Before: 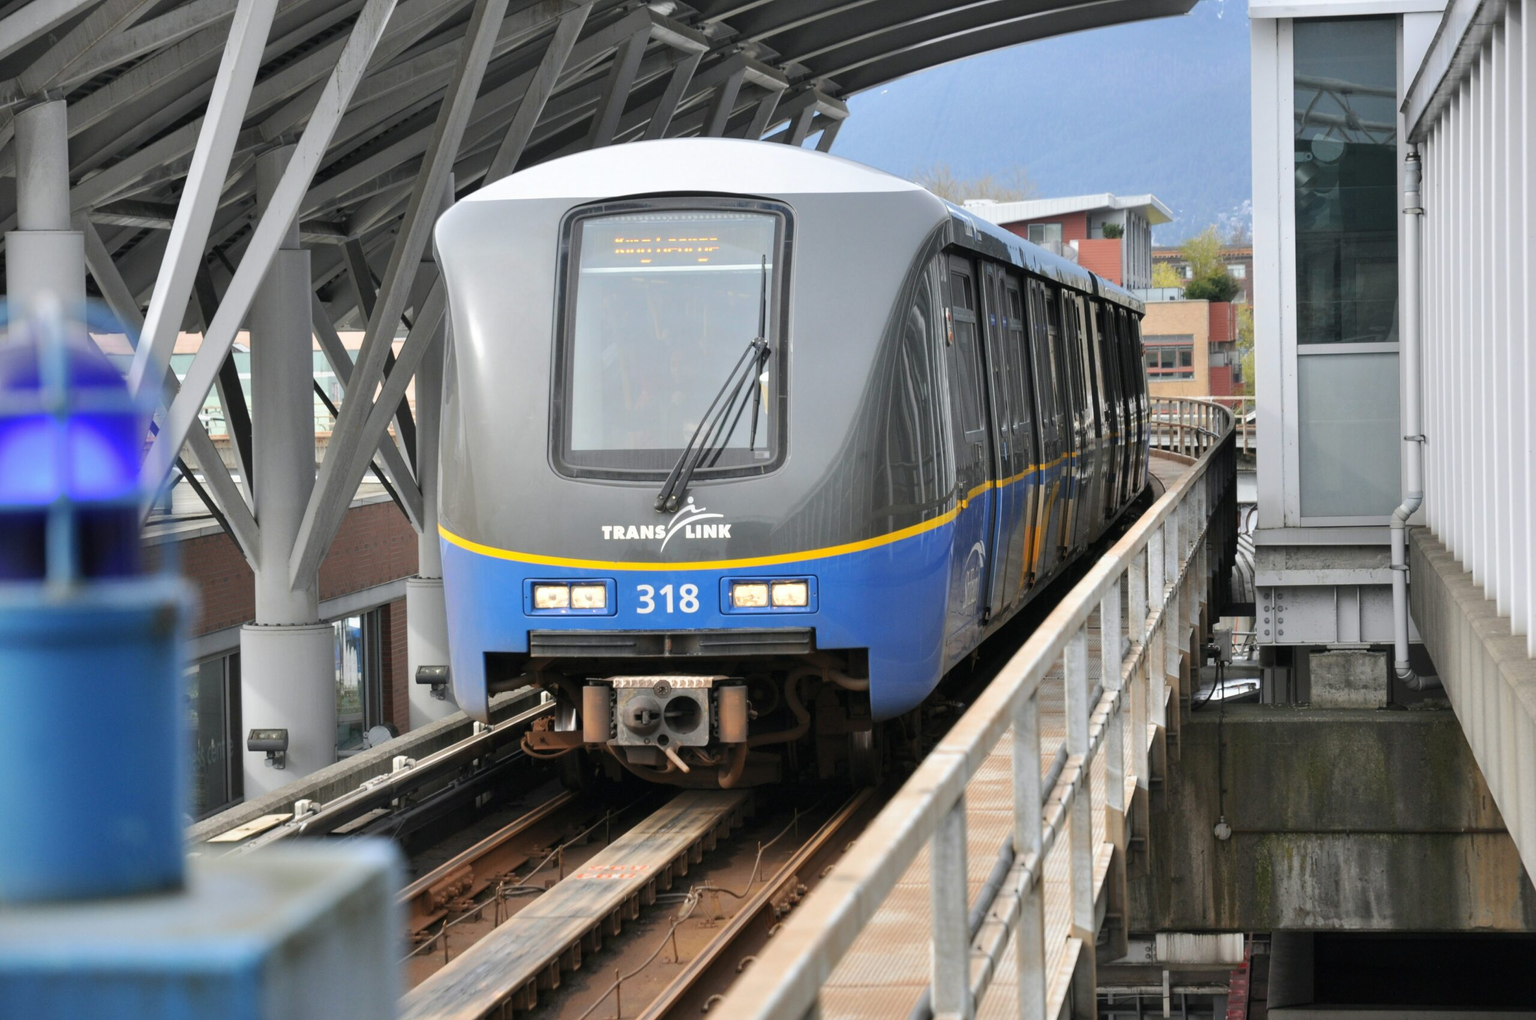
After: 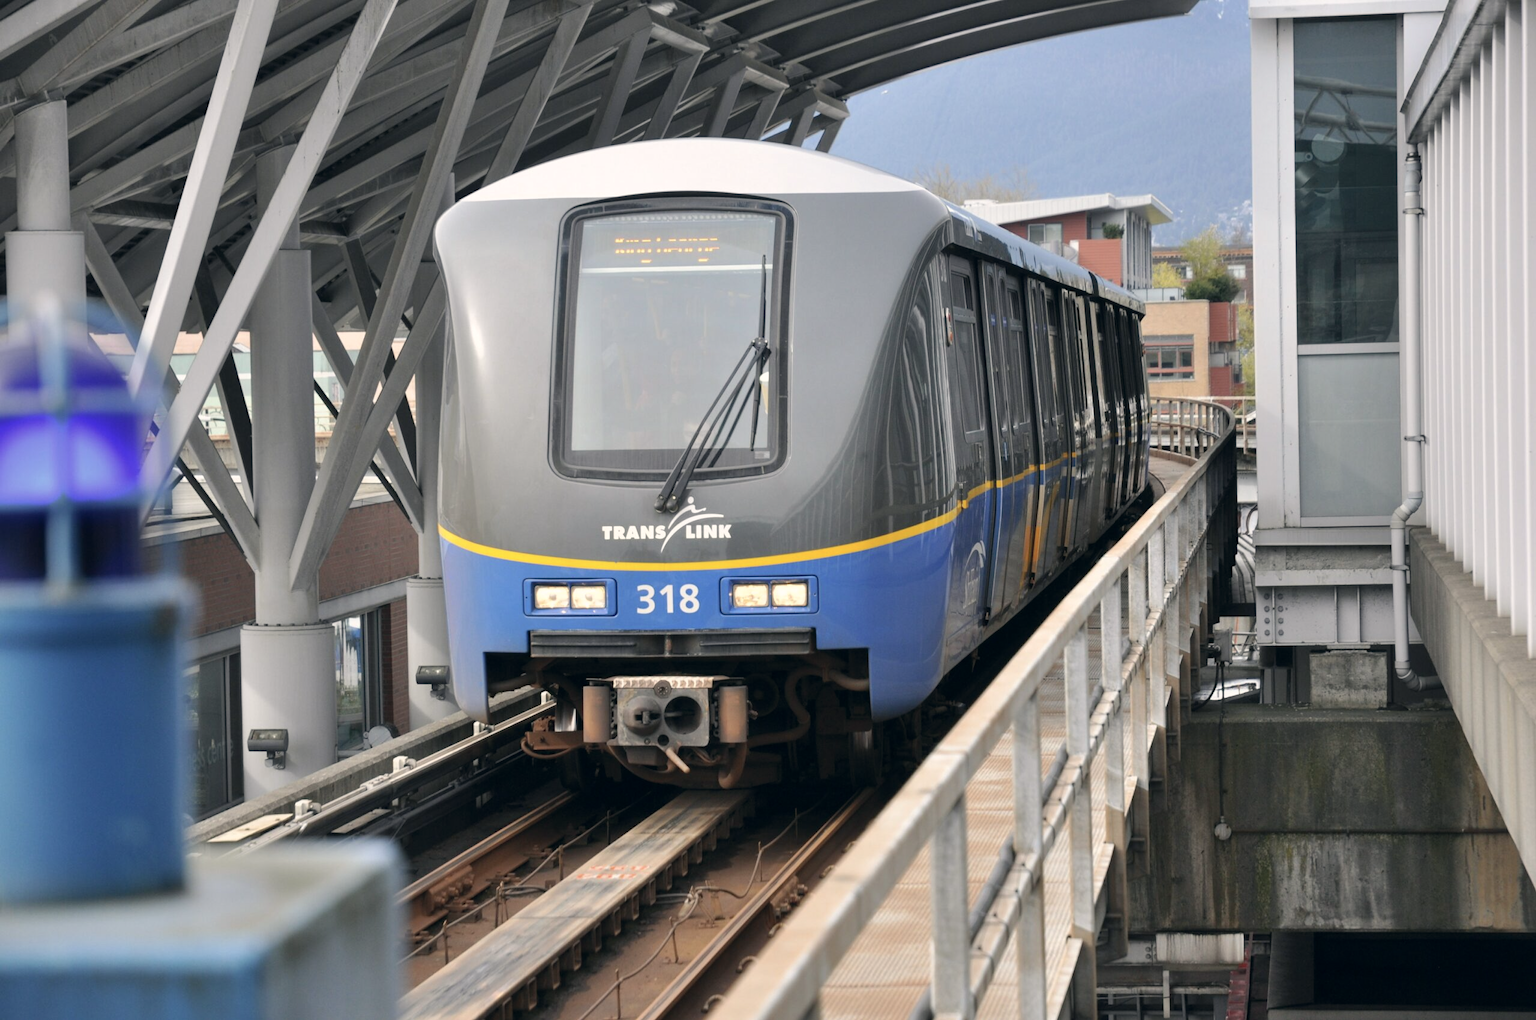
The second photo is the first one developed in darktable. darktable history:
color correction: highlights a* 2.77, highlights b* 5.01, shadows a* -2.16, shadows b* -4.92, saturation 0.812
